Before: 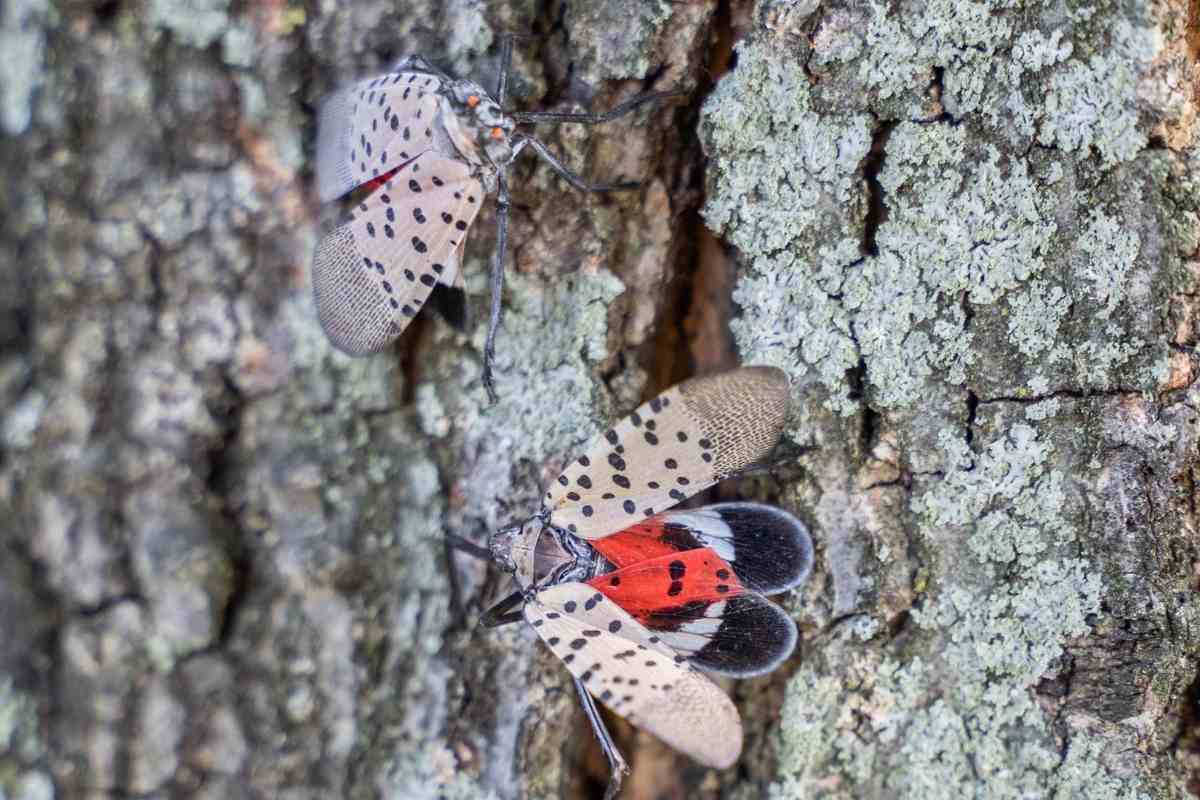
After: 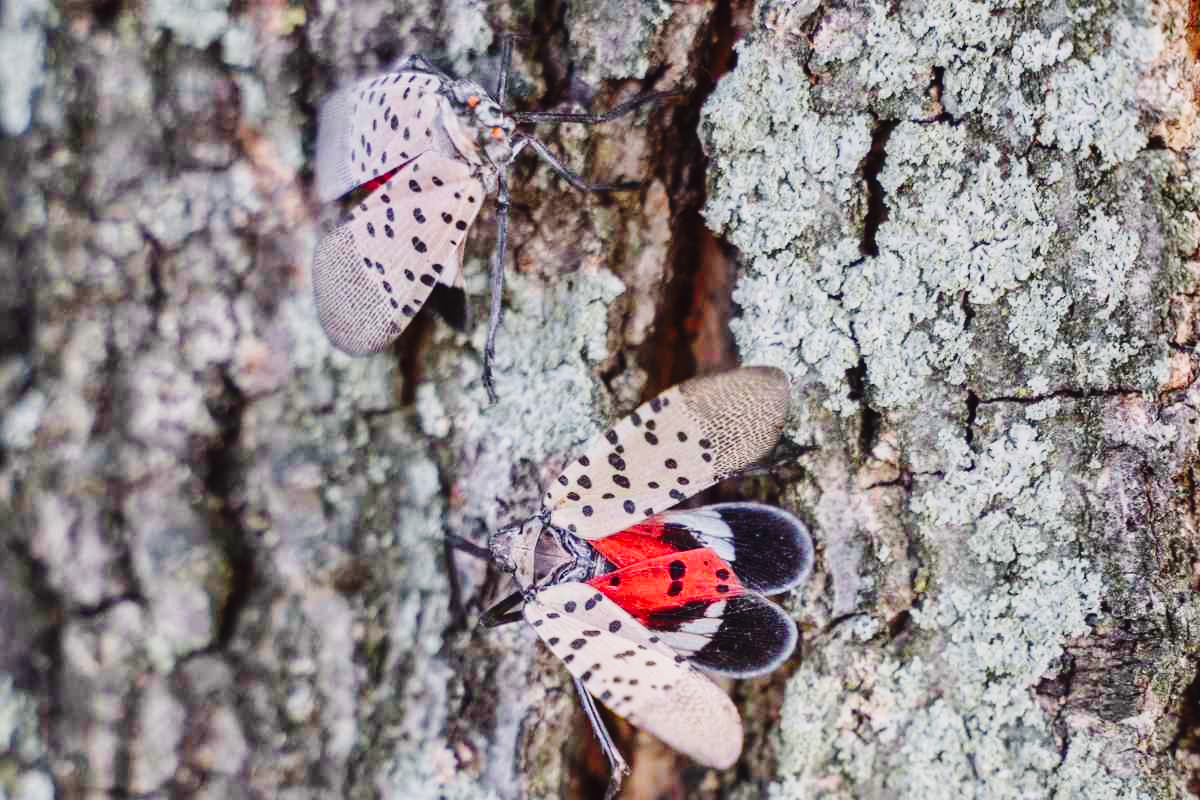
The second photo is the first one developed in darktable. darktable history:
tone curve: curves: ch0 [(0, 0.029) (0.253, 0.237) (1, 0.945)]; ch1 [(0, 0) (0.401, 0.42) (0.442, 0.47) (0.492, 0.498) (0.511, 0.523) (0.557, 0.565) (0.66, 0.683) (1, 1)]; ch2 [(0, 0) (0.394, 0.413) (0.5, 0.5) (0.578, 0.568) (1, 1)], color space Lab, independent channels, preserve colors none
base curve: curves: ch0 [(0, 0) (0.036, 0.025) (0.121, 0.166) (0.206, 0.329) (0.605, 0.79) (1, 1)], preserve colors none
